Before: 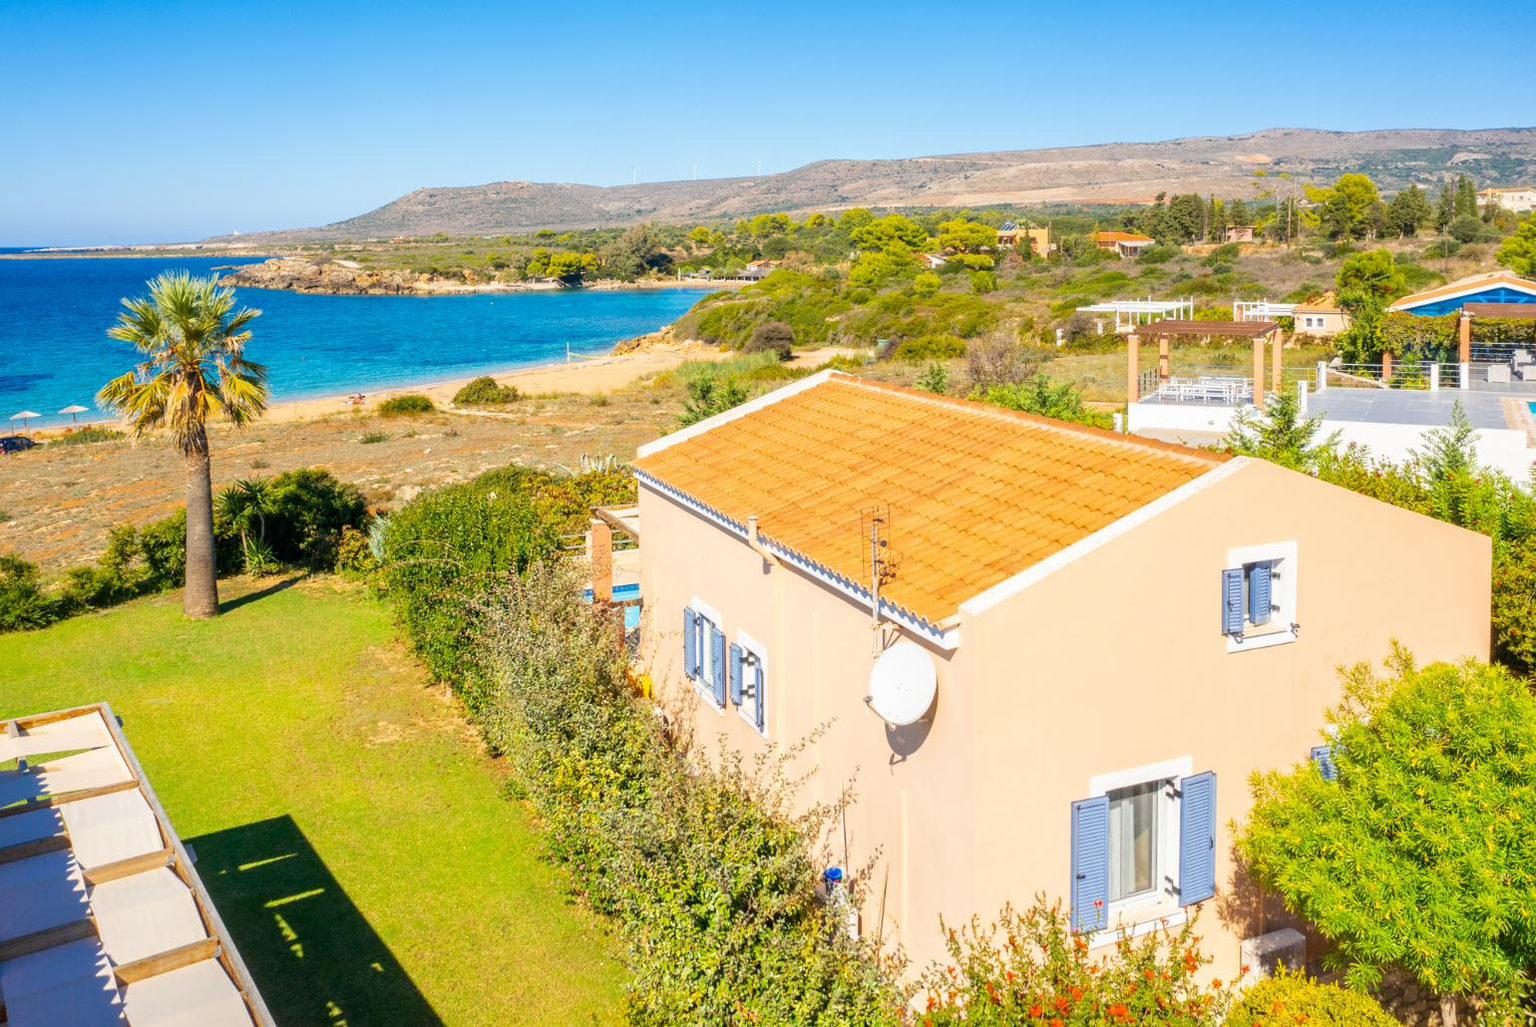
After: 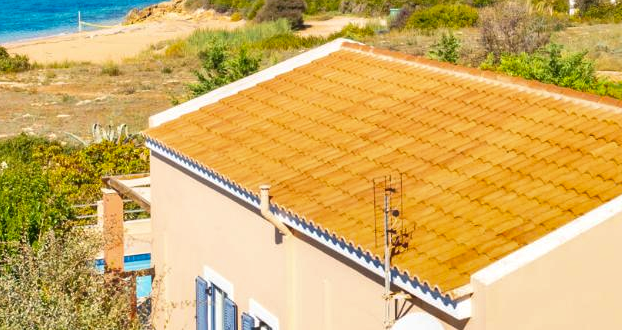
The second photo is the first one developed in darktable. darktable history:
shadows and highlights: white point adjustment 0.953, soften with gaussian
crop: left 31.86%, top 32.247%, right 27.701%, bottom 35.707%
